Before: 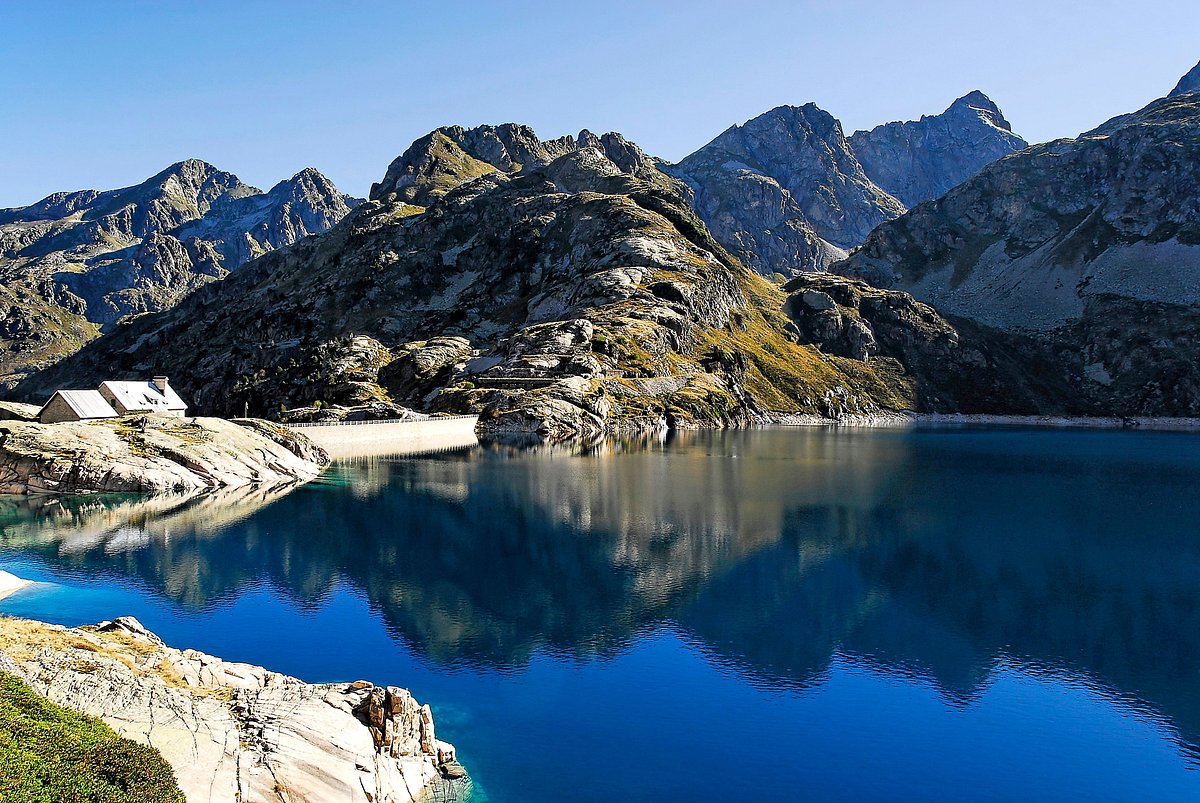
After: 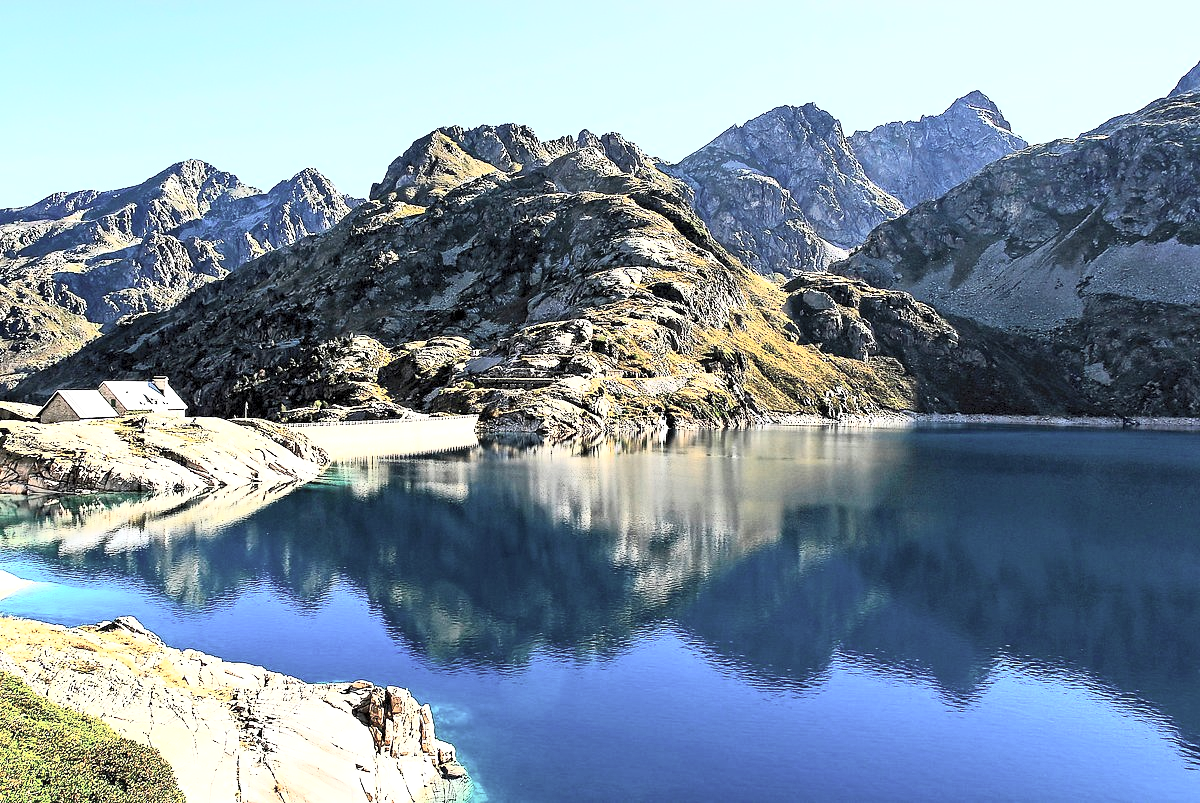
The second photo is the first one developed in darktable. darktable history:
contrast brightness saturation: contrast 0.43, brightness 0.56, saturation -0.19
exposure: black level correction 0.001, exposure 0.5 EV, compensate exposure bias true, compensate highlight preservation false
